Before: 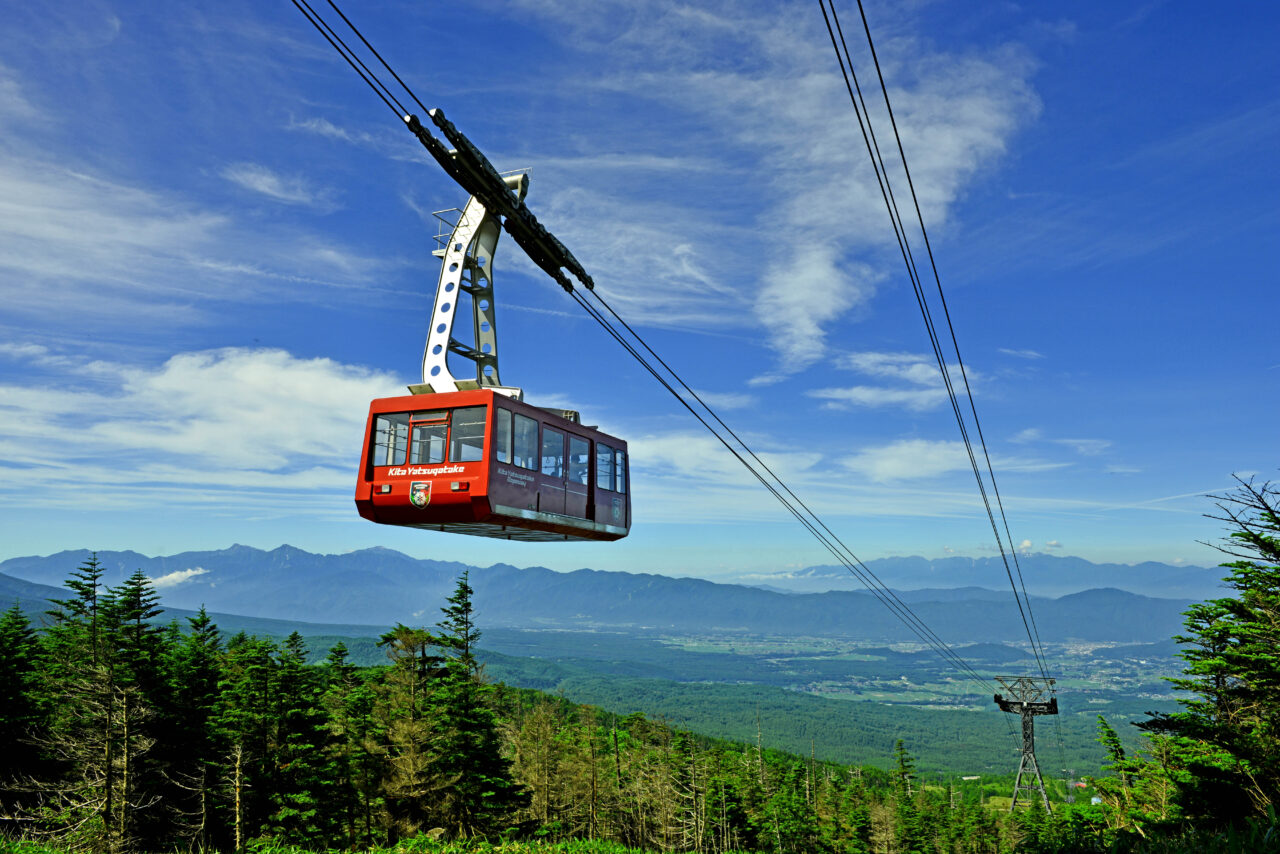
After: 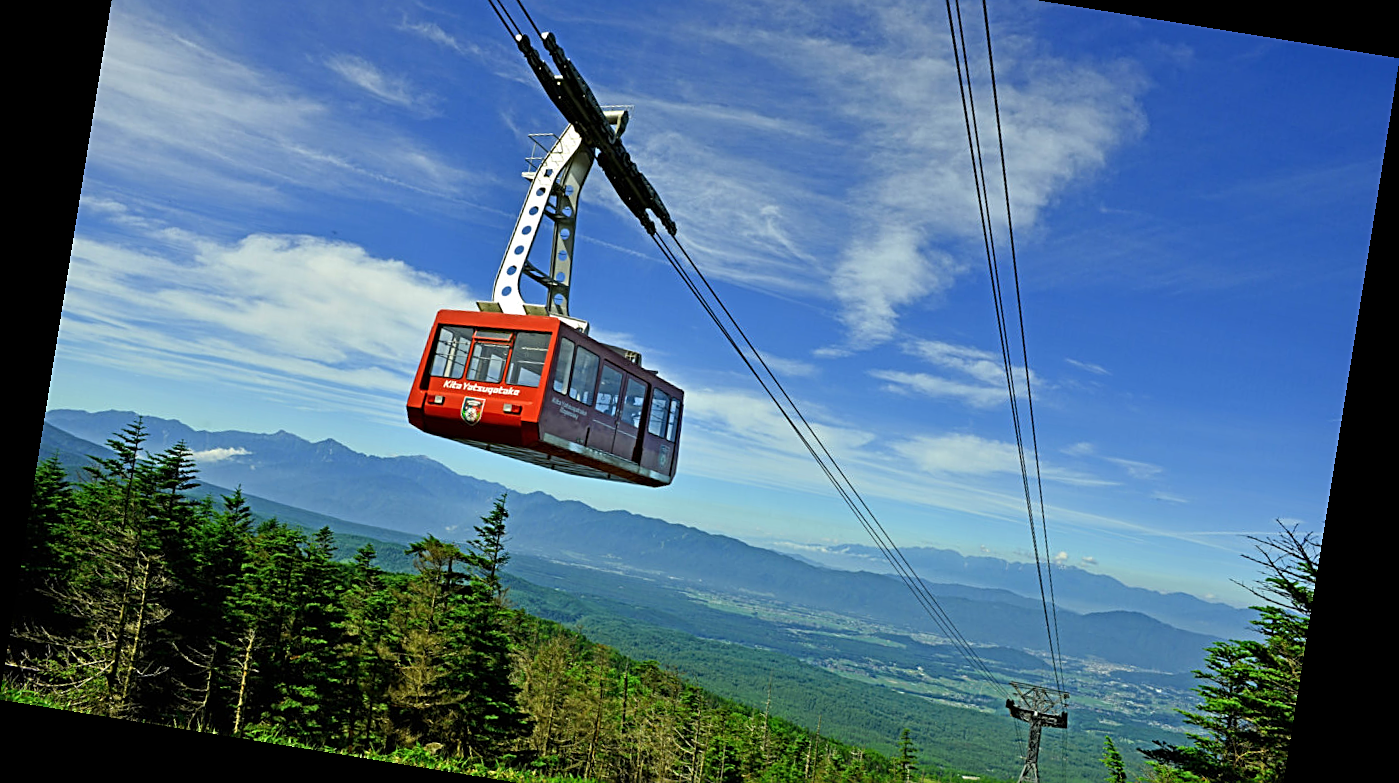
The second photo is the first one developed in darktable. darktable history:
sharpen: on, module defaults
tone equalizer: on, module defaults
crop: top 13.819%, bottom 11.169%
rotate and perspective: rotation 9.12°, automatic cropping off
